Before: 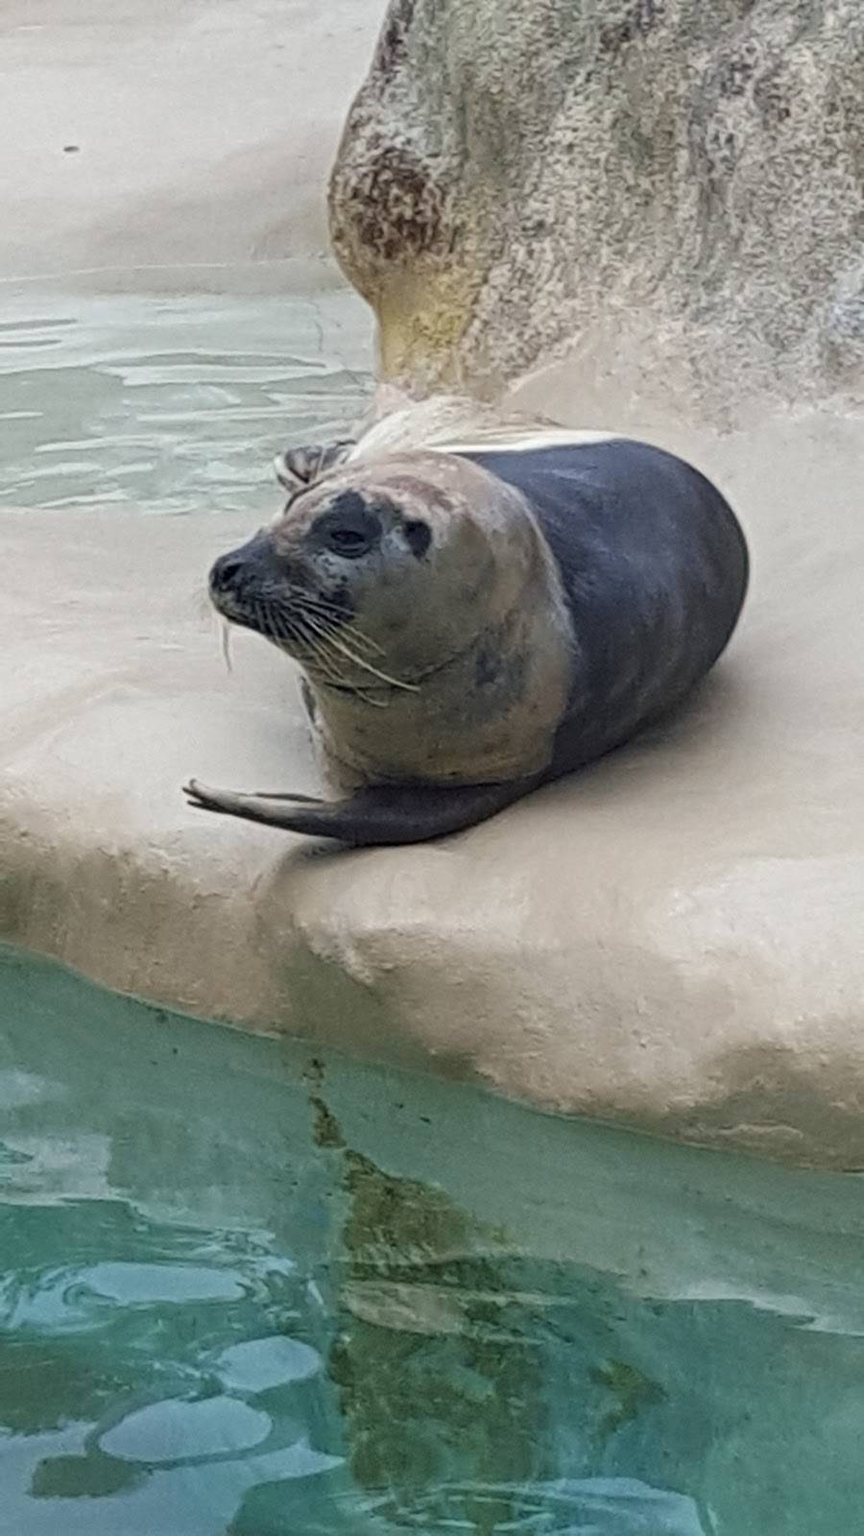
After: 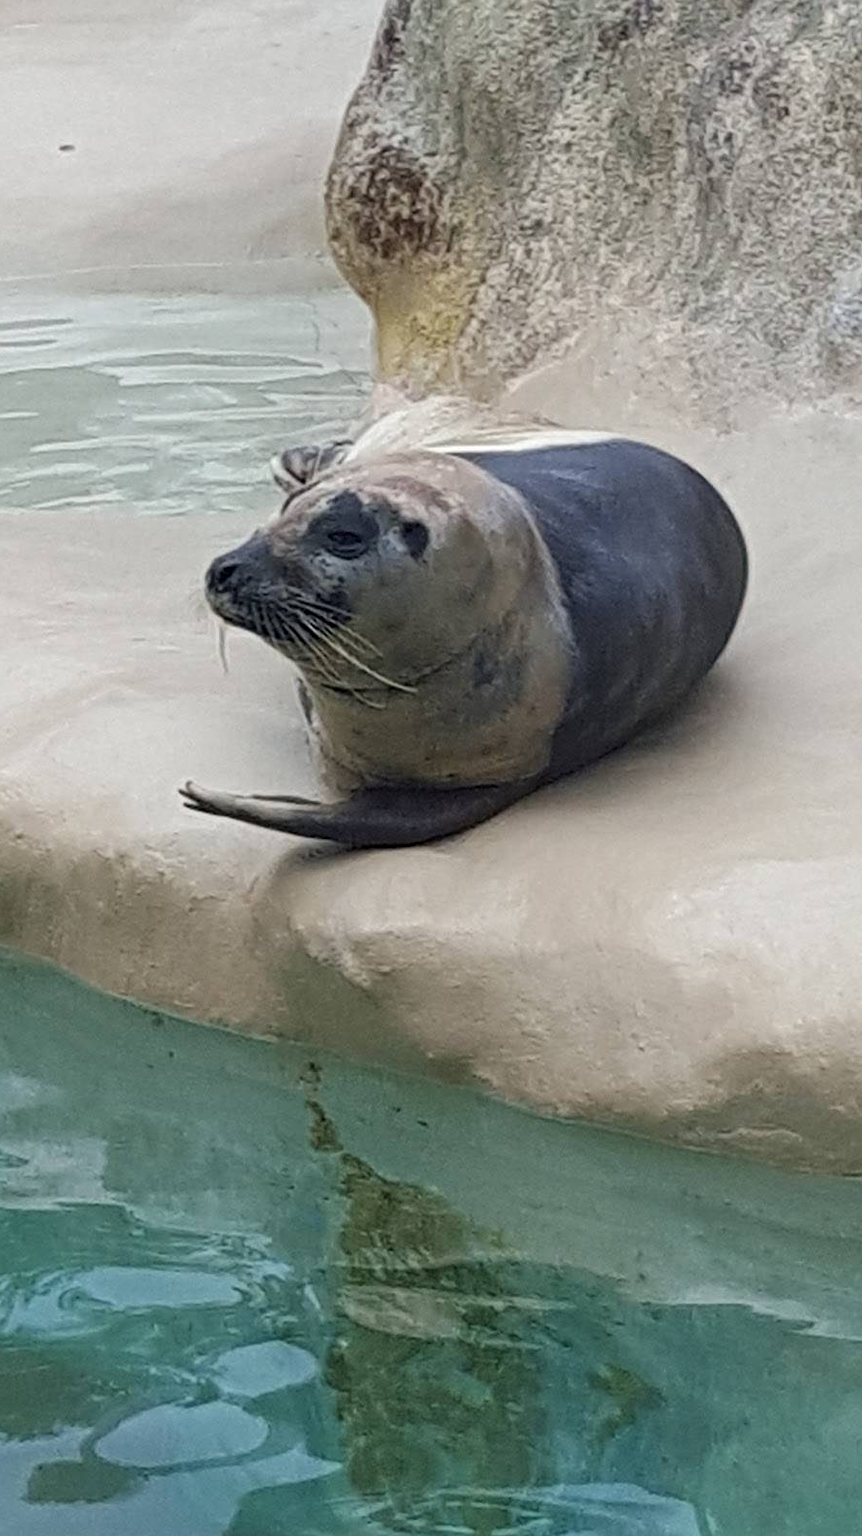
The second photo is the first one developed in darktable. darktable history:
tone equalizer: edges refinement/feathering 500, mask exposure compensation -1.57 EV, preserve details no
crop and rotate: left 0.563%, top 0.128%, bottom 0.359%
sharpen: amount 0.215
